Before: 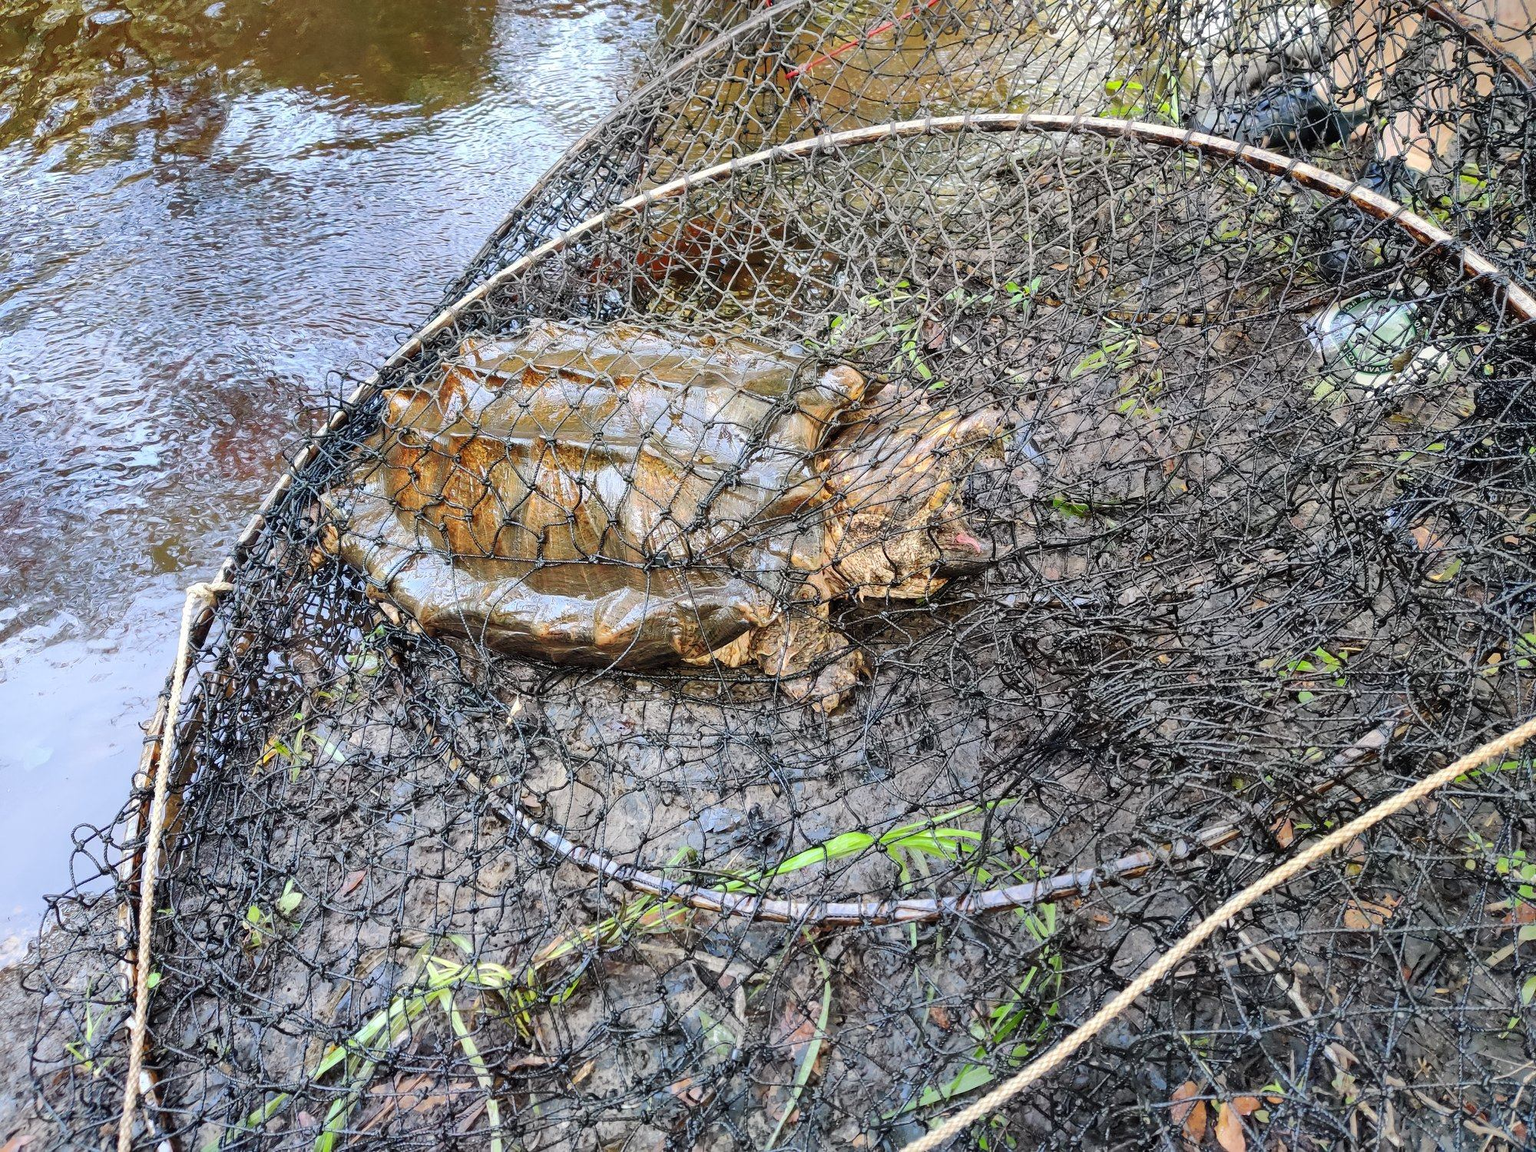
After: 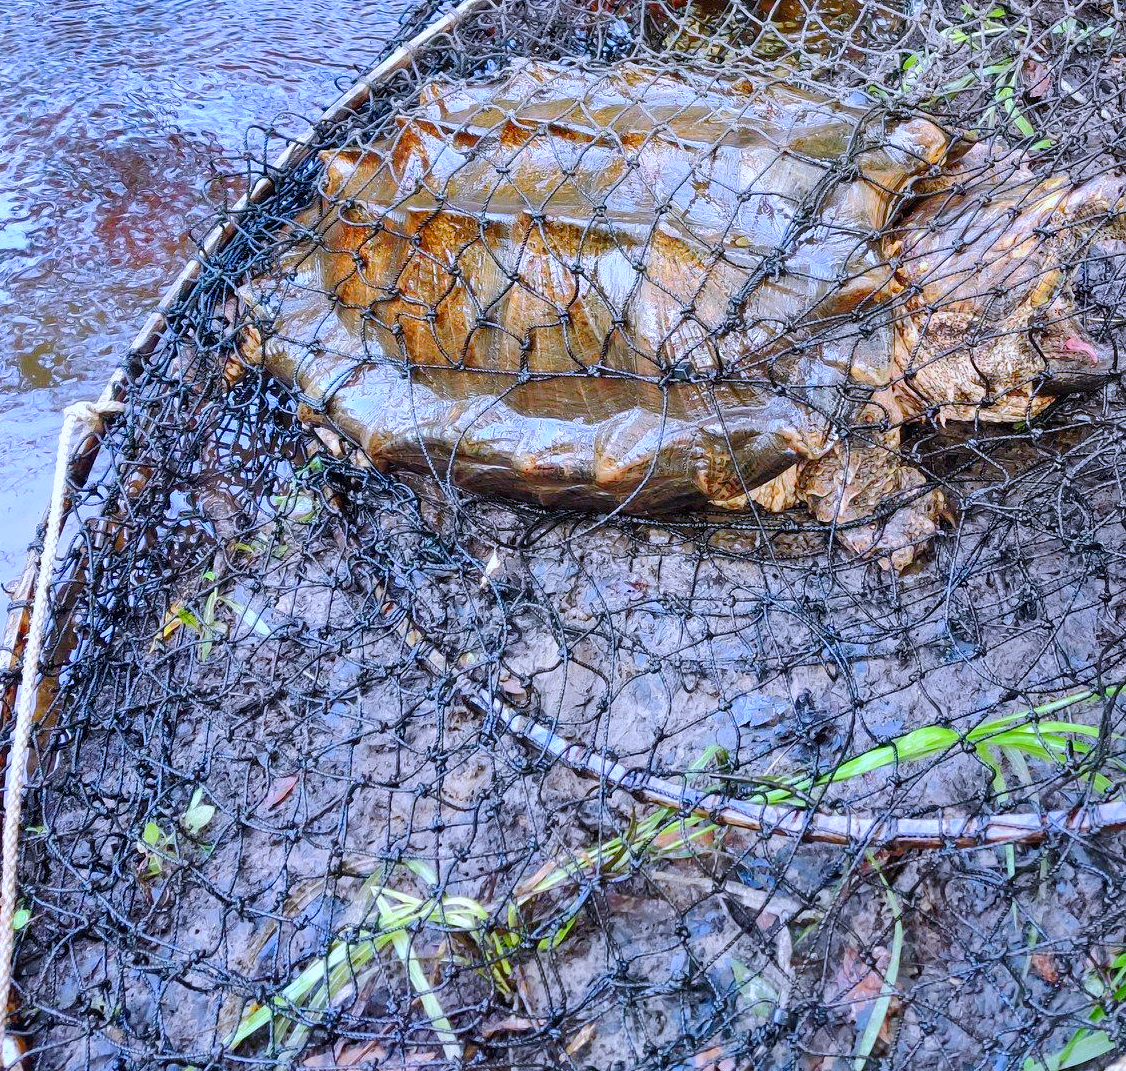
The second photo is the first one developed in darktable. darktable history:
vibrance: on, module defaults
crop: left 8.966%, top 23.852%, right 34.699%, bottom 4.703%
color balance rgb: perceptual saturation grading › global saturation 35%, perceptual saturation grading › highlights -30%, perceptual saturation grading › shadows 35%, perceptual brilliance grading › global brilliance 3%, perceptual brilliance grading › highlights -3%, perceptual brilliance grading › shadows 3%
color calibration: illuminant as shot in camera, x 0.377, y 0.392, temperature 4169.3 K, saturation algorithm version 1 (2020)
